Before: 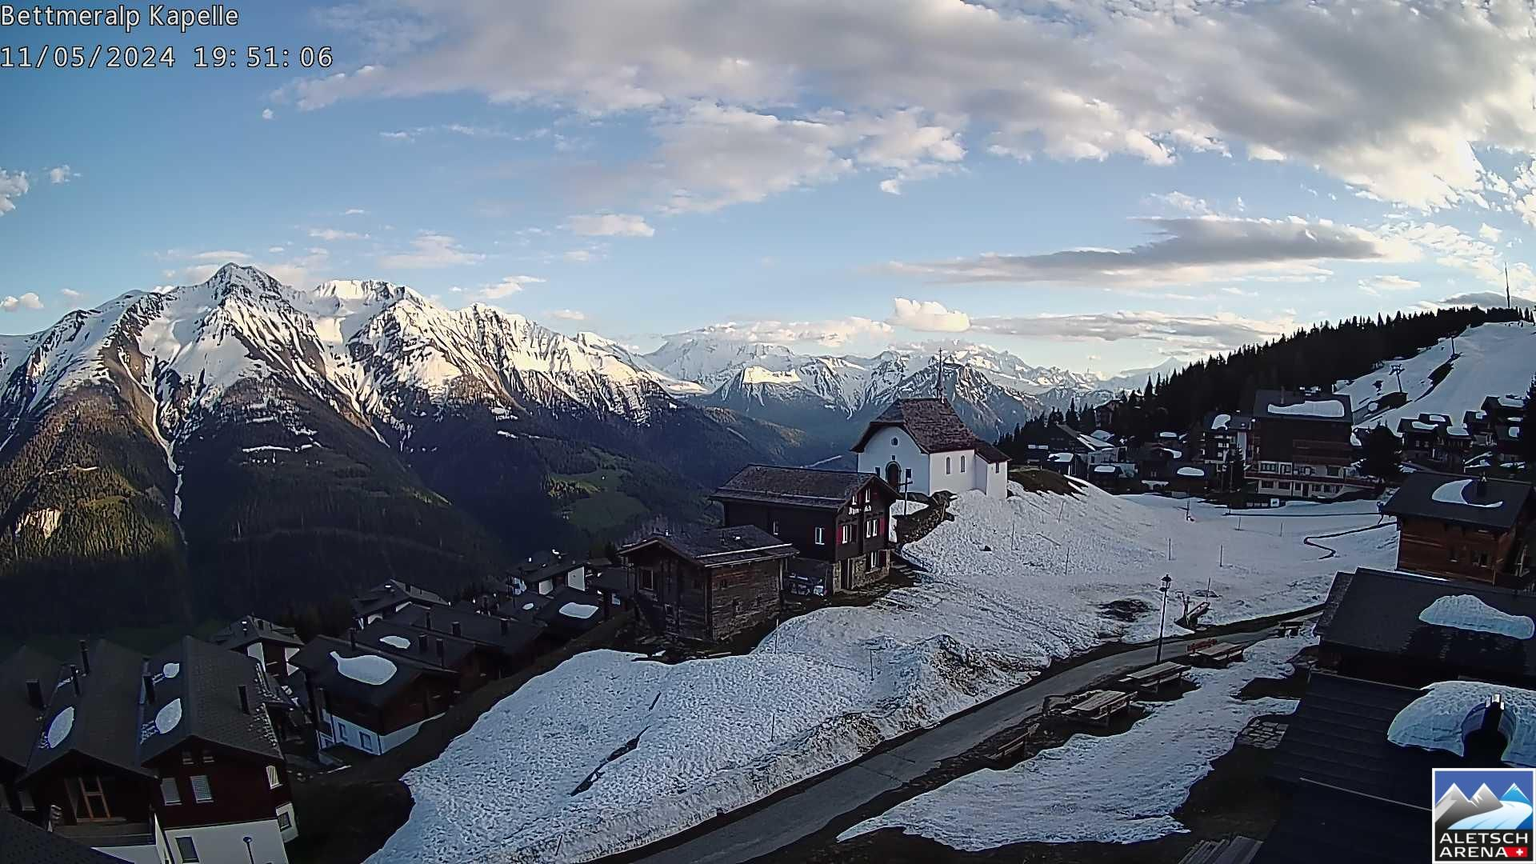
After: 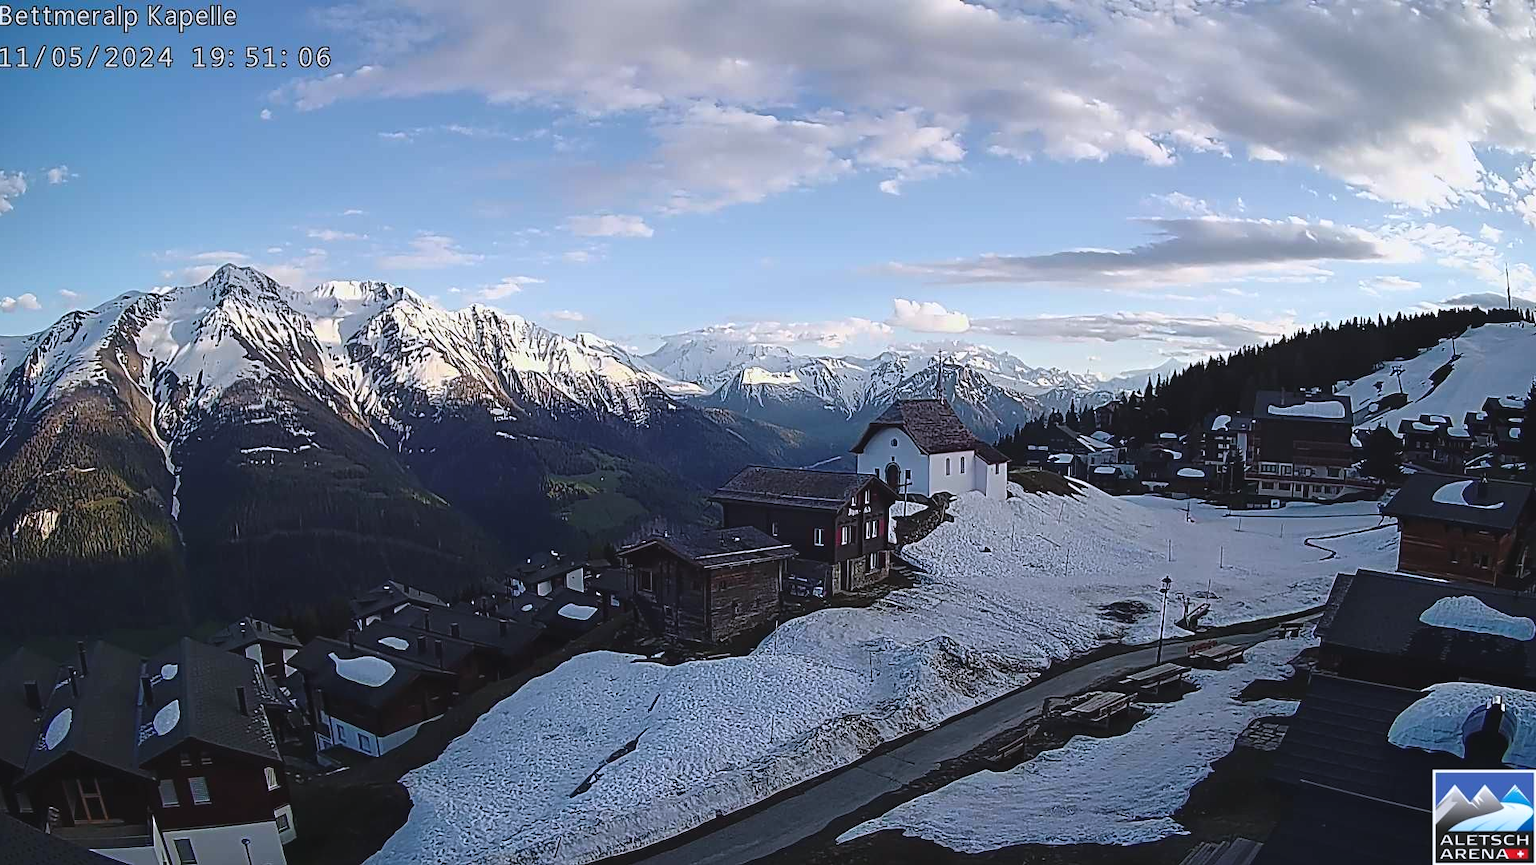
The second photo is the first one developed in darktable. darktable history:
crop: left 0.177%
color balance rgb: shadows lift › chroma 0.742%, shadows lift › hue 111.69°, global offset › luminance 0.49%, global offset › hue 61.77°, perceptual saturation grading › global saturation 0.014%, global vibrance 14.888%
color calibration: illuminant as shot in camera, x 0.358, y 0.373, temperature 4628.91 K
